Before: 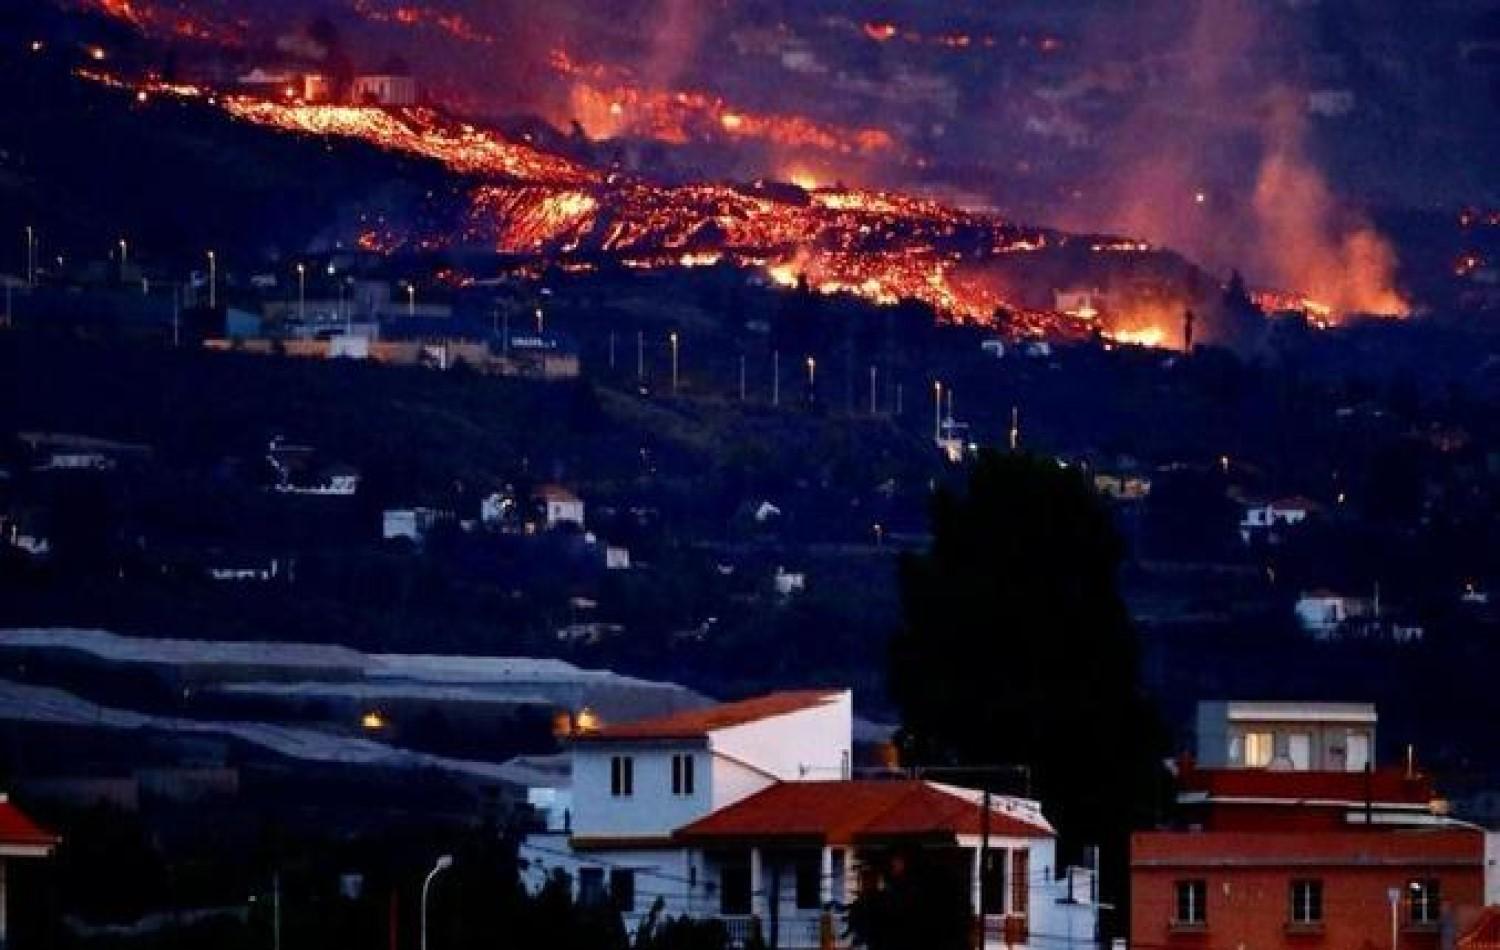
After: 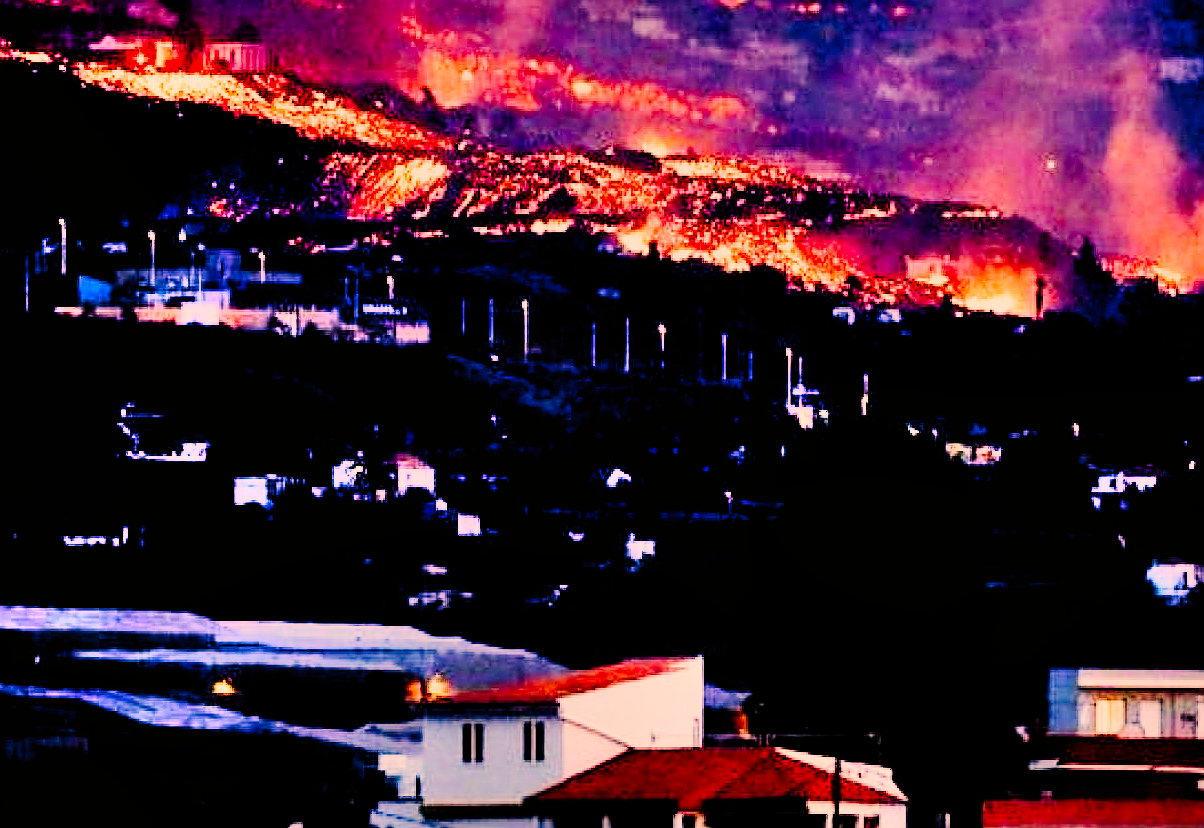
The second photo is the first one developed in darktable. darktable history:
crop: left 9.939%, top 3.496%, right 9.195%, bottom 9.292%
color correction: highlights a* 17.48, highlights b* 18.91
exposure: black level correction 0, exposure 0.897 EV, compensate highlight preservation false
filmic rgb: black relative exposure -4.6 EV, white relative exposure 4.77 EV, hardness 2.36, latitude 36.78%, contrast 1.048, highlights saturation mix 1.32%, shadows ↔ highlights balance 1.15%, preserve chrominance no, color science v4 (2020), type of noise poissonian
tone curve: curves: ch0 [(0, 0) (0.087, 0.054) (0.281, 0.245) (0.506, 0.526) (0.8, 0.824) (0.994, 0.955)]; ch1 [(0, 0) (0.27, 0.195) (0.406, 0.435) (0.452, 0.474) (0.495, 0.5) (0.514, 0.508) (0.563, 0.584) (0.654, 0.689) (1, 1)]; ch2 [(0, 0) (0.269, 0.299) (0.459, 0.441) (0.498, 0.499) (0.523, 0.52) (0.551, 0.549) (0.633, 0.625) (0.659, 0.681) (0.718, 0.764) (1, 1)], preserve colors none
sharpen: on, module defaults
shadows and highlights: soften with gaussian
